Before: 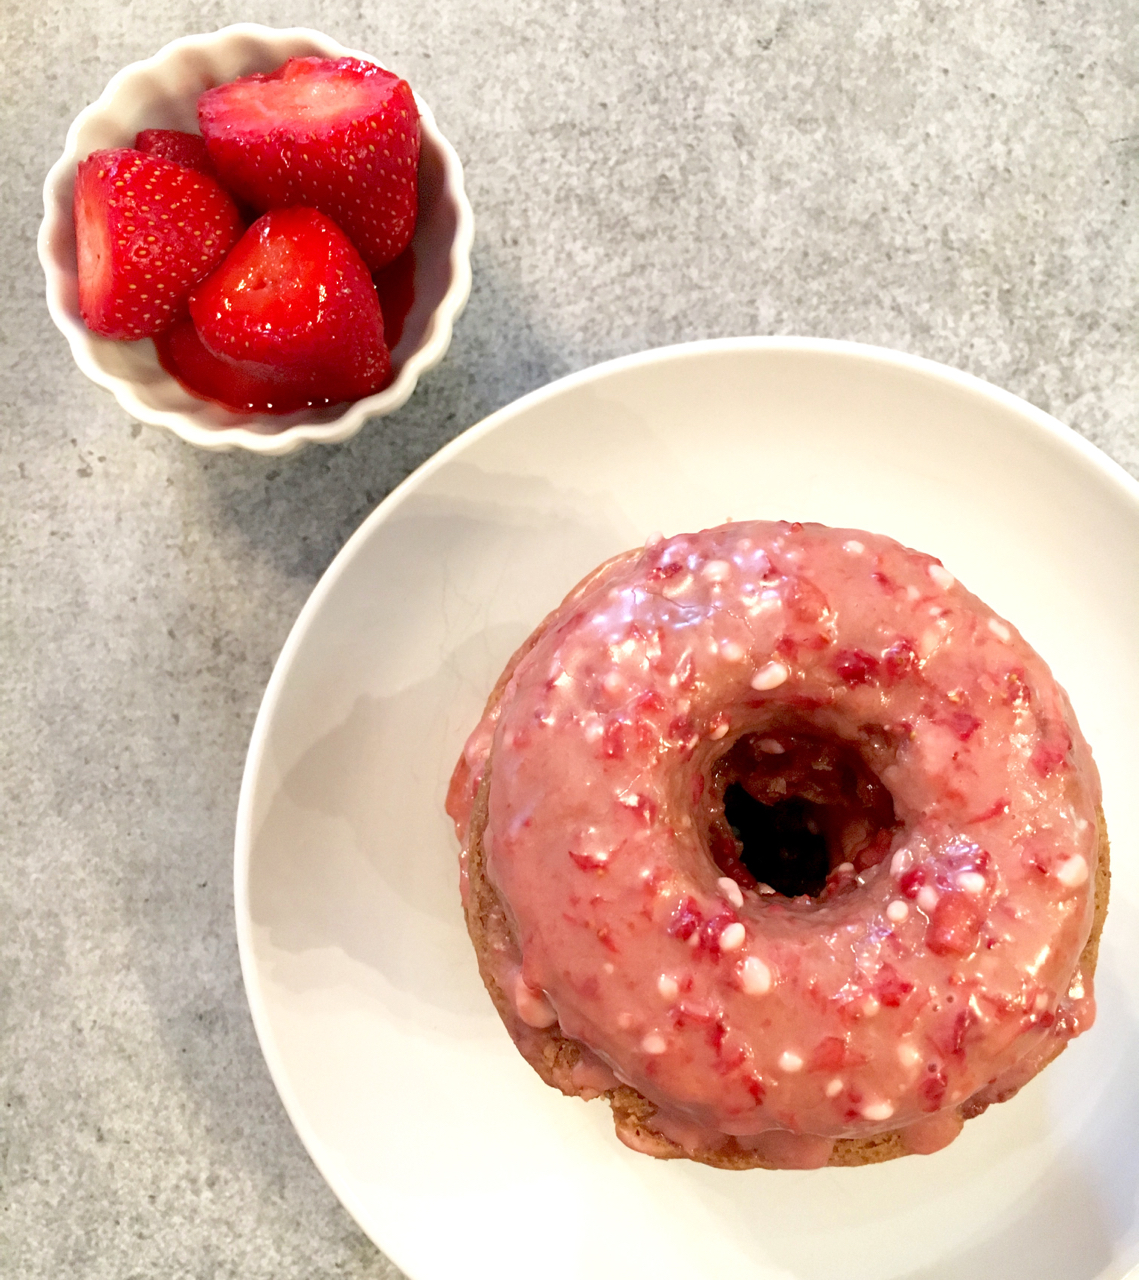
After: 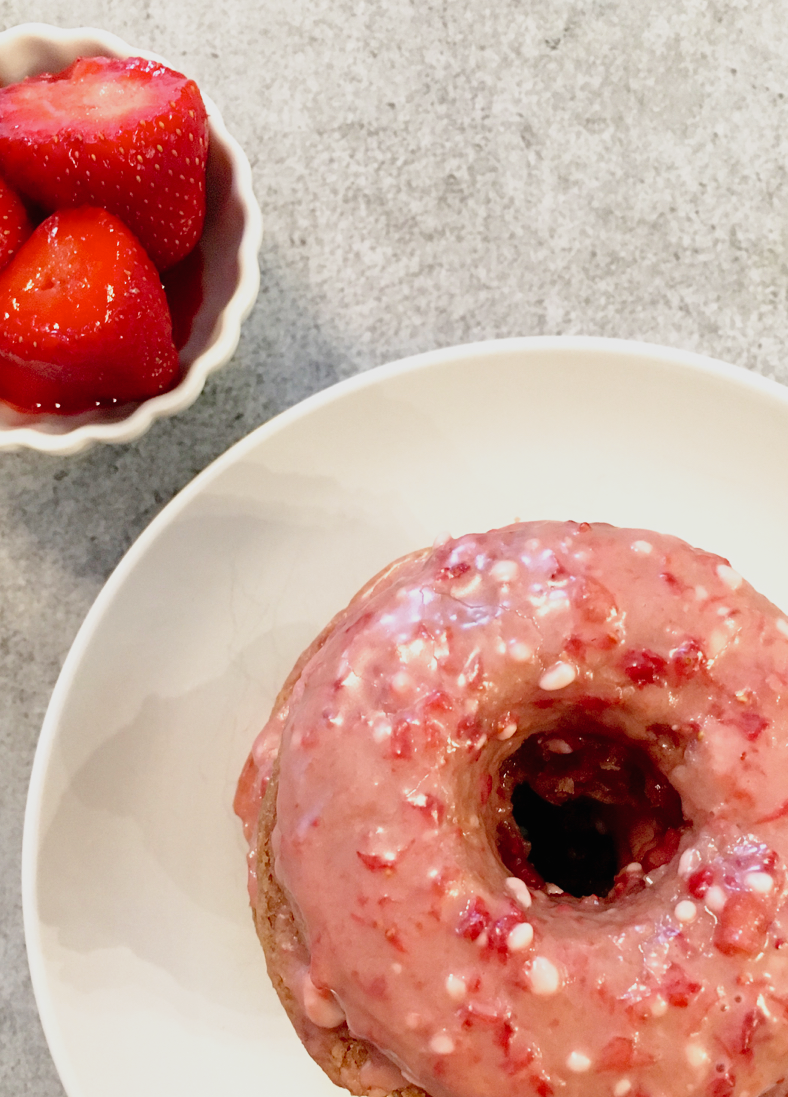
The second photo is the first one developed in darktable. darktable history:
crop: left 18.698%, right 12.045%, bottom 14.231%
contrast brightness saturation: saturation -0.069
tone curve: curves: ch0 [(0, 0.009) (0.105, 0.069) (0.195, 0.154) (0.289, 0.278) (0.384, 0.391) (0.513, 0.53) (0.66, 0.667) (0.895, 0.863) (1, 0.919)]; ch1 [(0, 0) (0.161, 0.092) (0.35, 0.33) (0.403, 0.395) (0.456, 0.469) (0.502, 0.499) (0.519, 0.514) (0.576, 0.587) (0.642, 0.645) (0.701, 0.742) (1, 0.942)]; ch2 [(0, 0) (0.371, 0.362) (0.437, 0.437) (0.501, 0.5) (0.53, 0.528) (0.569, 0.551) (0.619, 0.58) (0.883, 0.752) (1, 0.929)], preserve colors none
